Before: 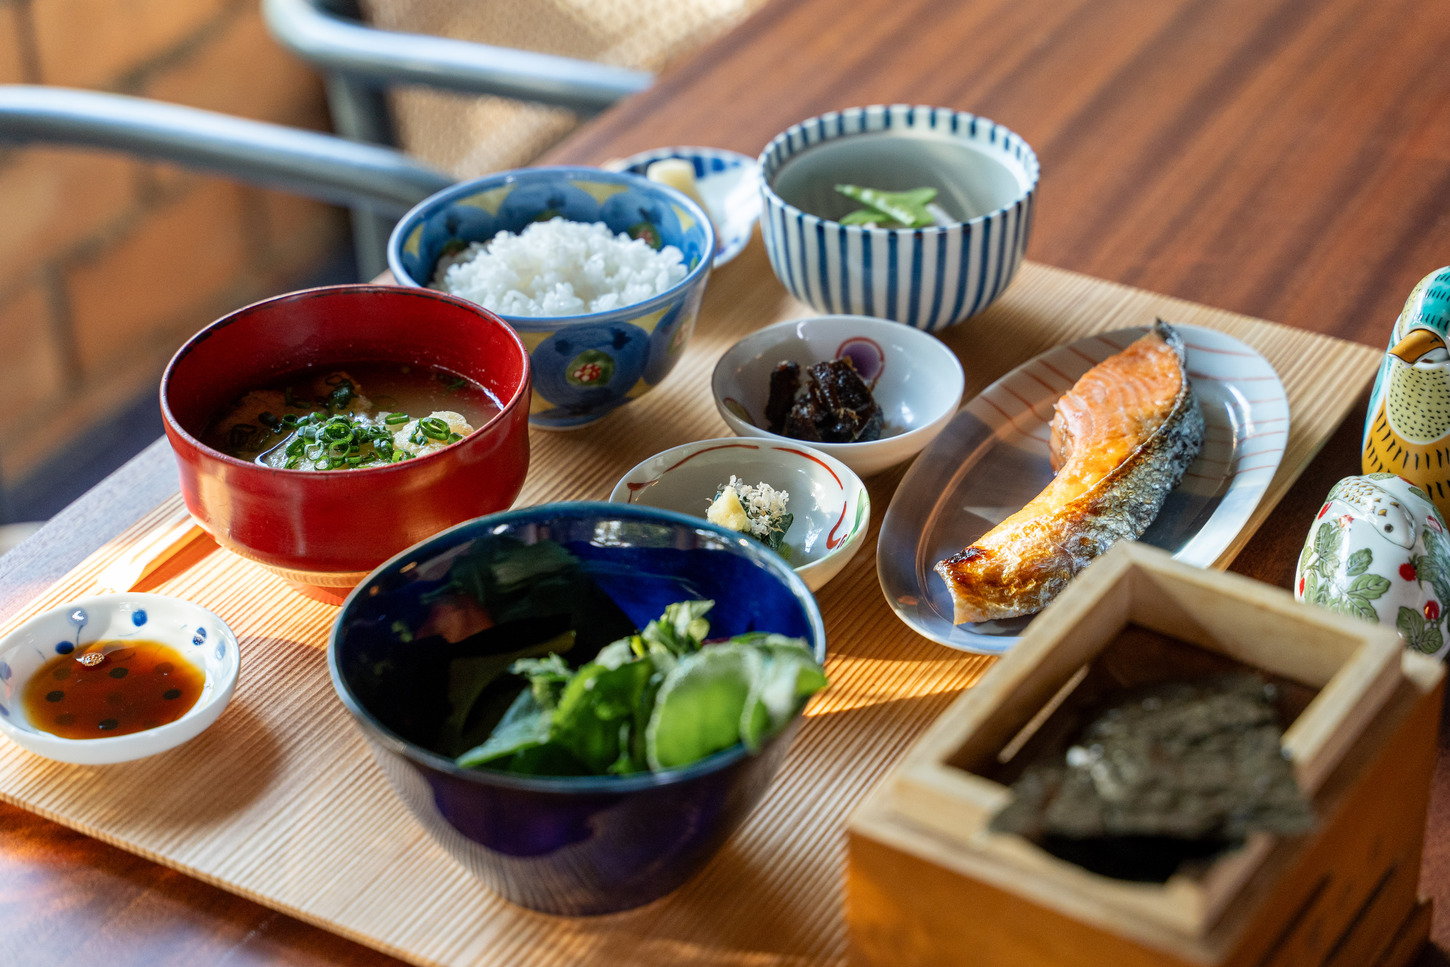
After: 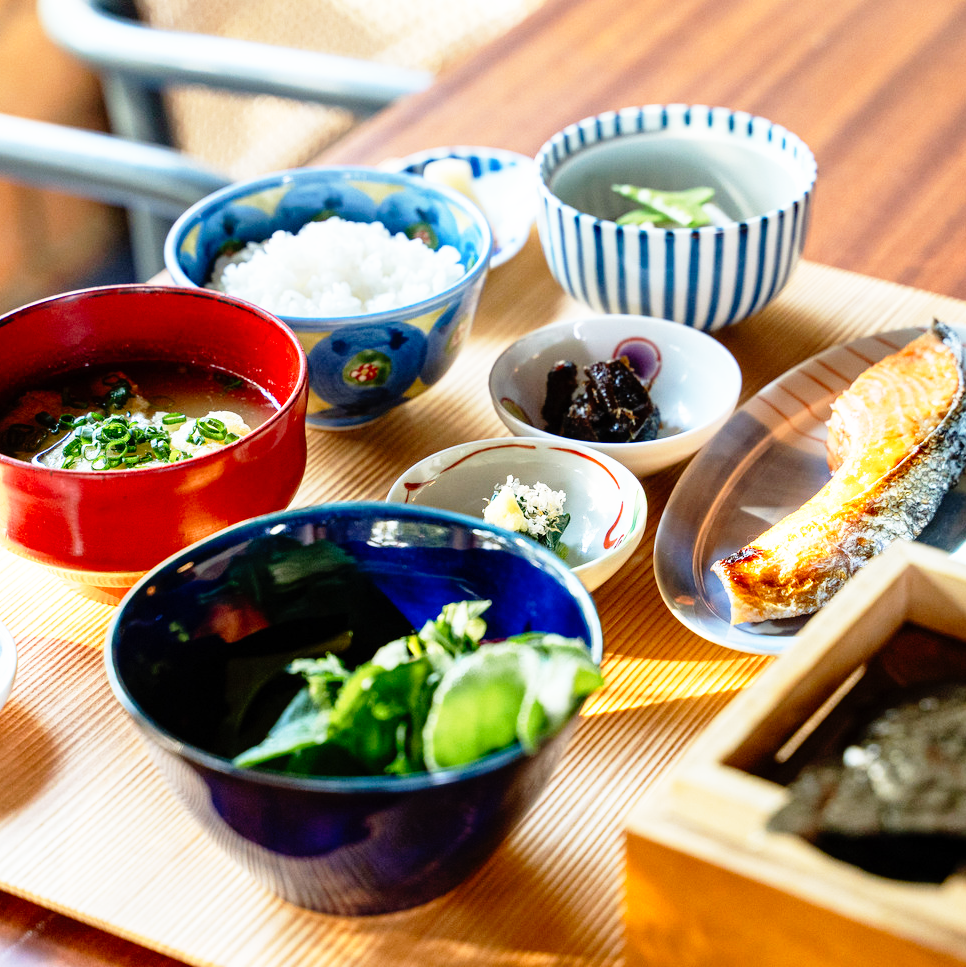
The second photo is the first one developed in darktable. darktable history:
base curve: curves: ch0 [(0, 0) (0.012, 0.01) (0.073, 0.168) (0.31, 0.711) (0.645, 0.957) (1, 1)], preserve colors none
crop: left 15.419%, right 17.914%
